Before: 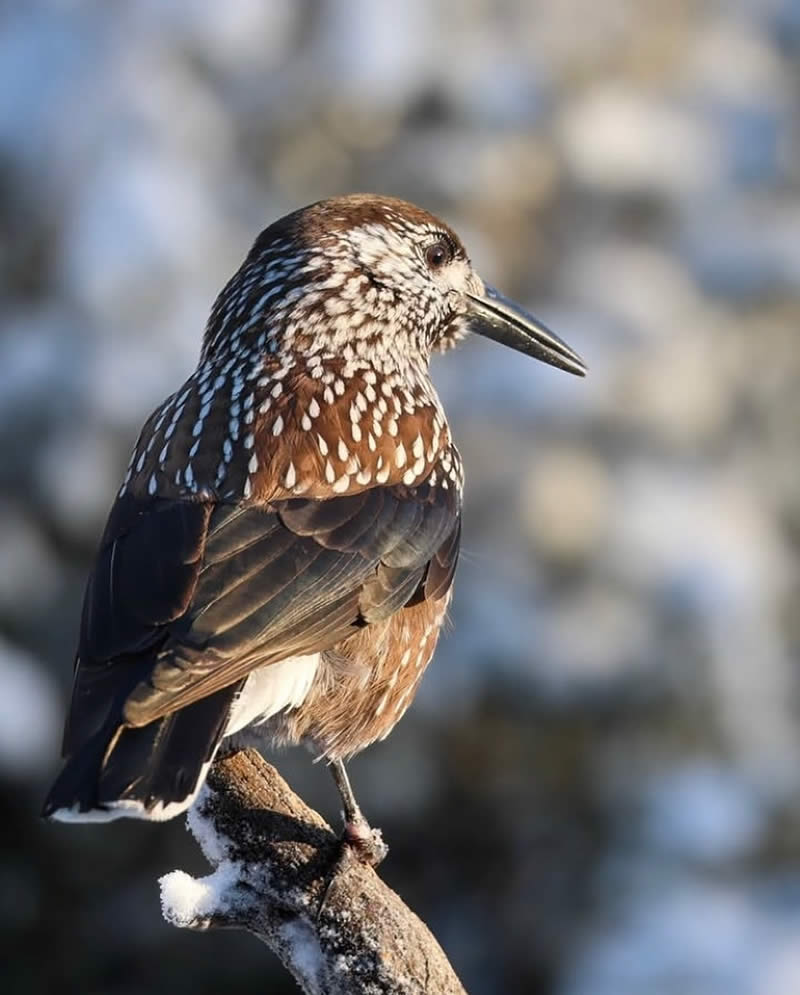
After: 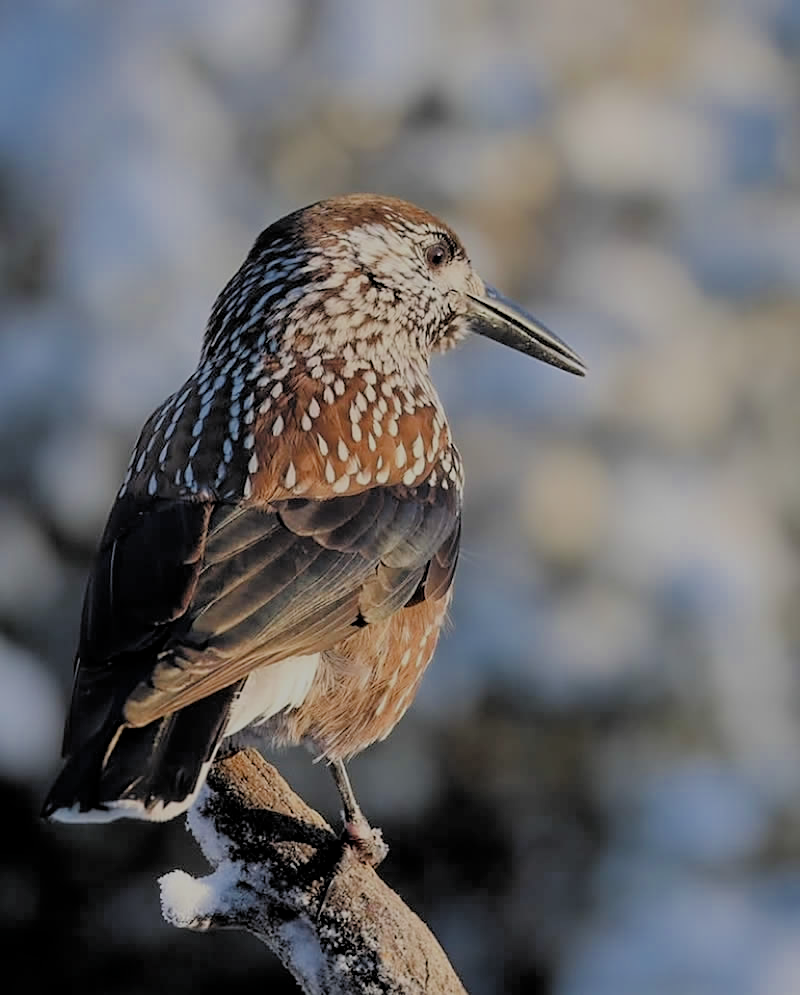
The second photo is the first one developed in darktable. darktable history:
sharpen: radius 1.598, amount 0.37, threshold 1.28
filmic rgb: middle gray luminance 3.52%, black relative exposure -5.97 EV, white relative exposure 6.39 EV, dynamic range scaling 21.72%, target black luminance 0%, hardness 2.32, latitude 46.33%, contrast 0.776, highlights saturation mix 99.88%, shadows ↔ highlights balance 0.038%
